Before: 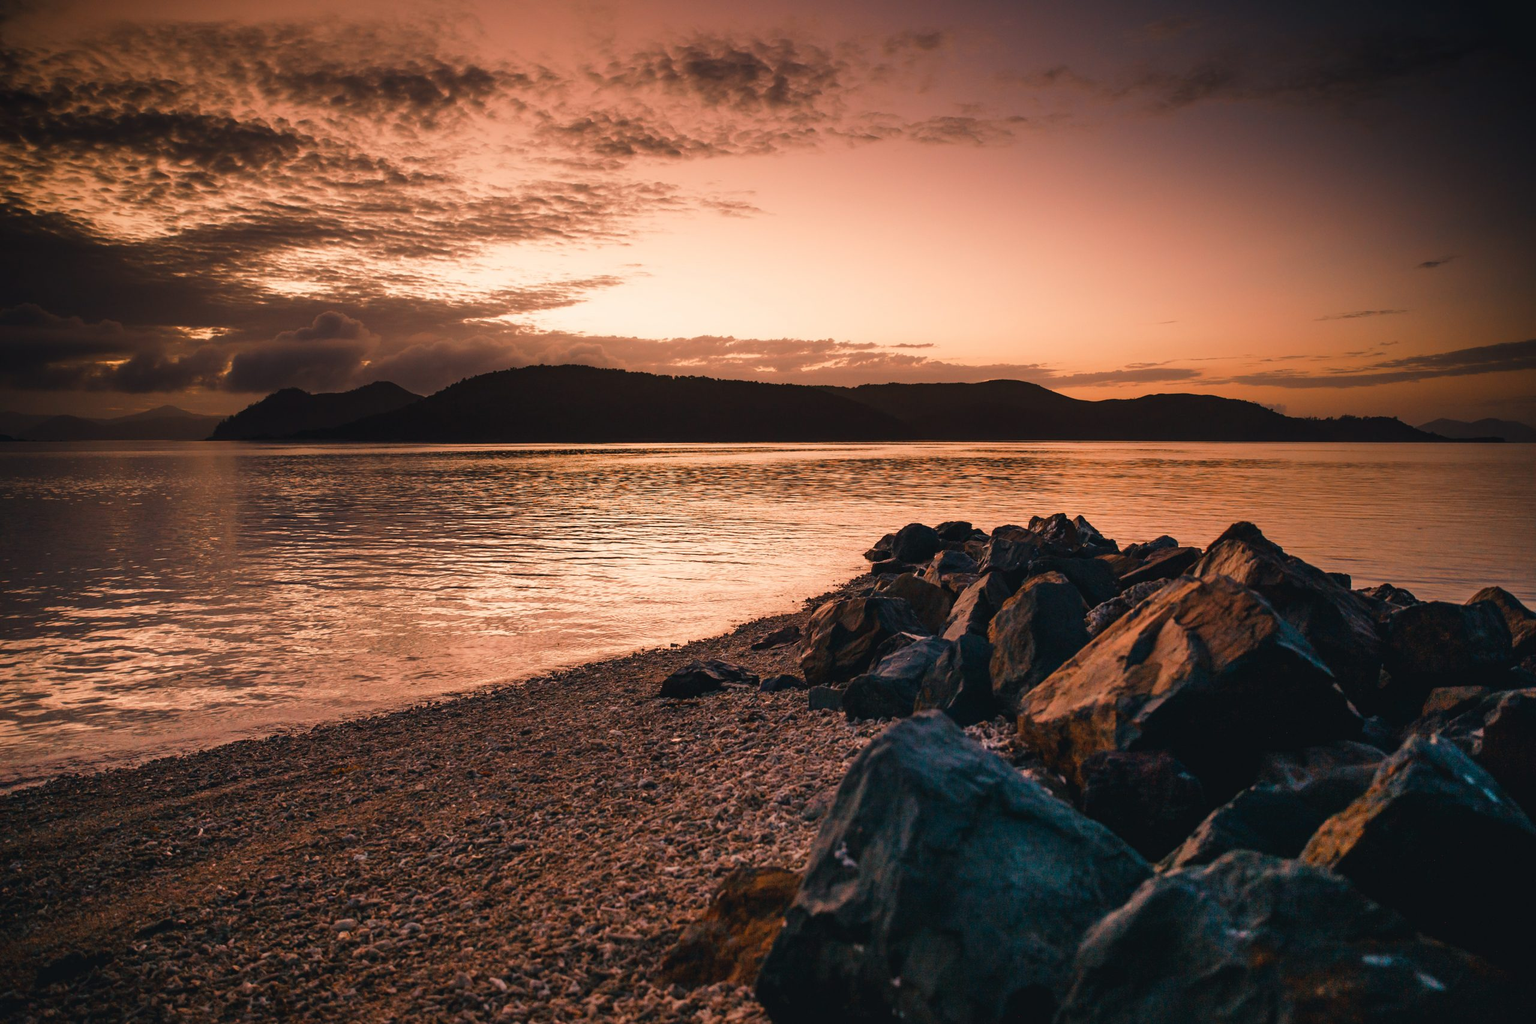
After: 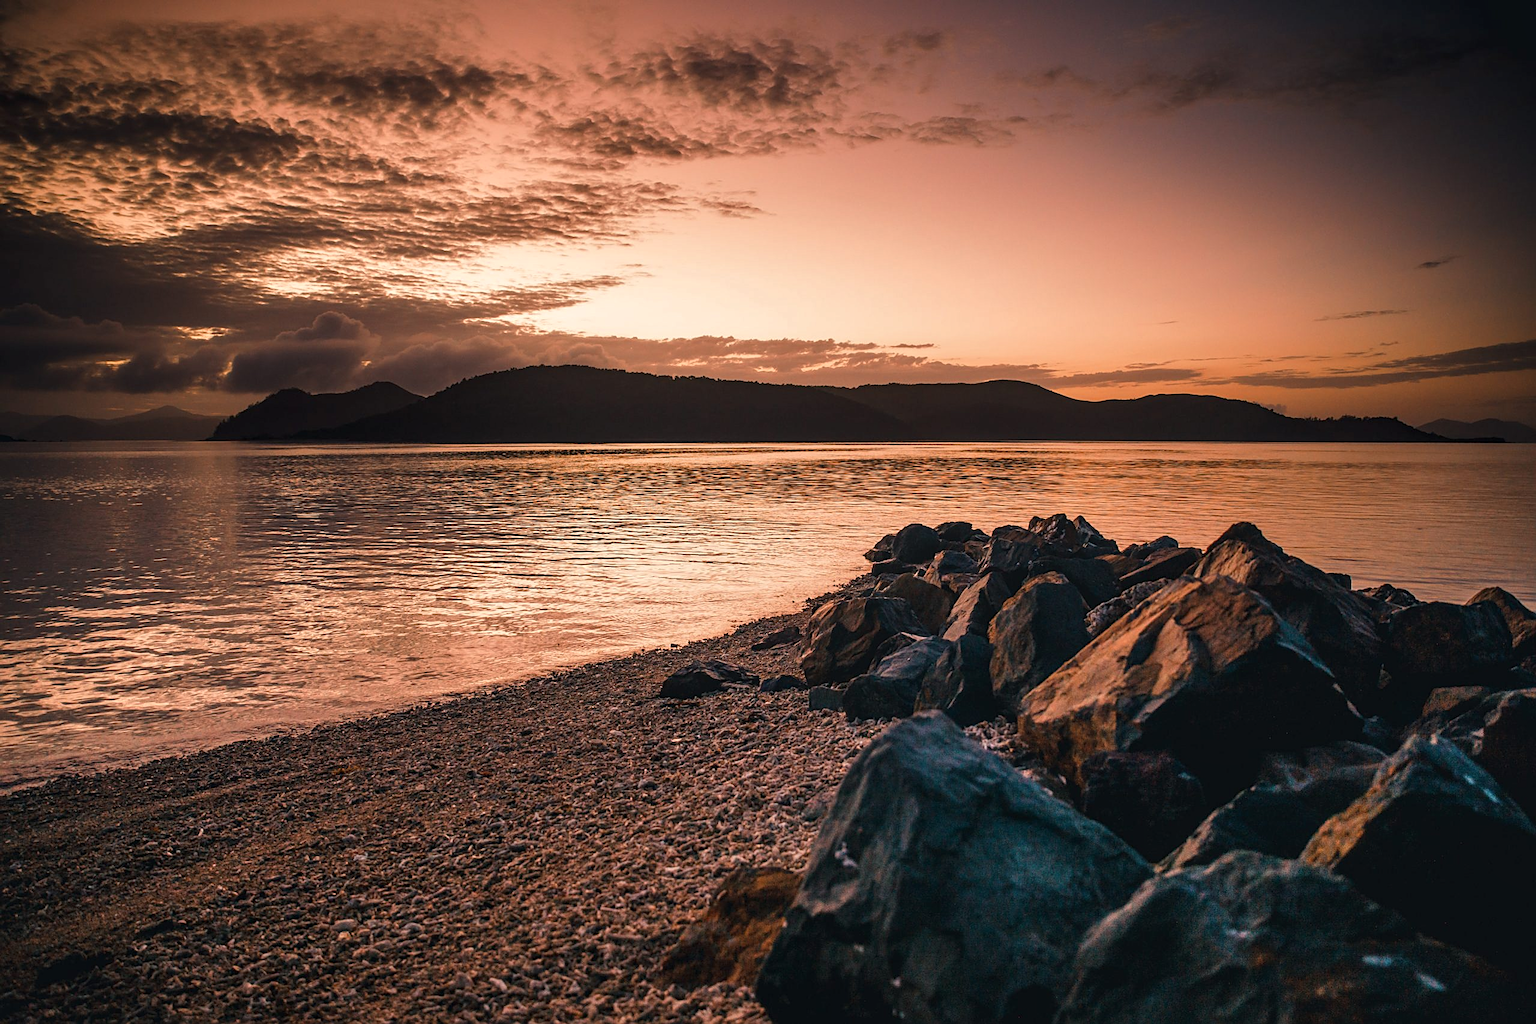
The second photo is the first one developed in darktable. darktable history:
sharpen: on, module defaults
local contrast: on, module defaults
shadows and highlights: shadows 12.99, white point adjustment 1.22, soften with gaussian
